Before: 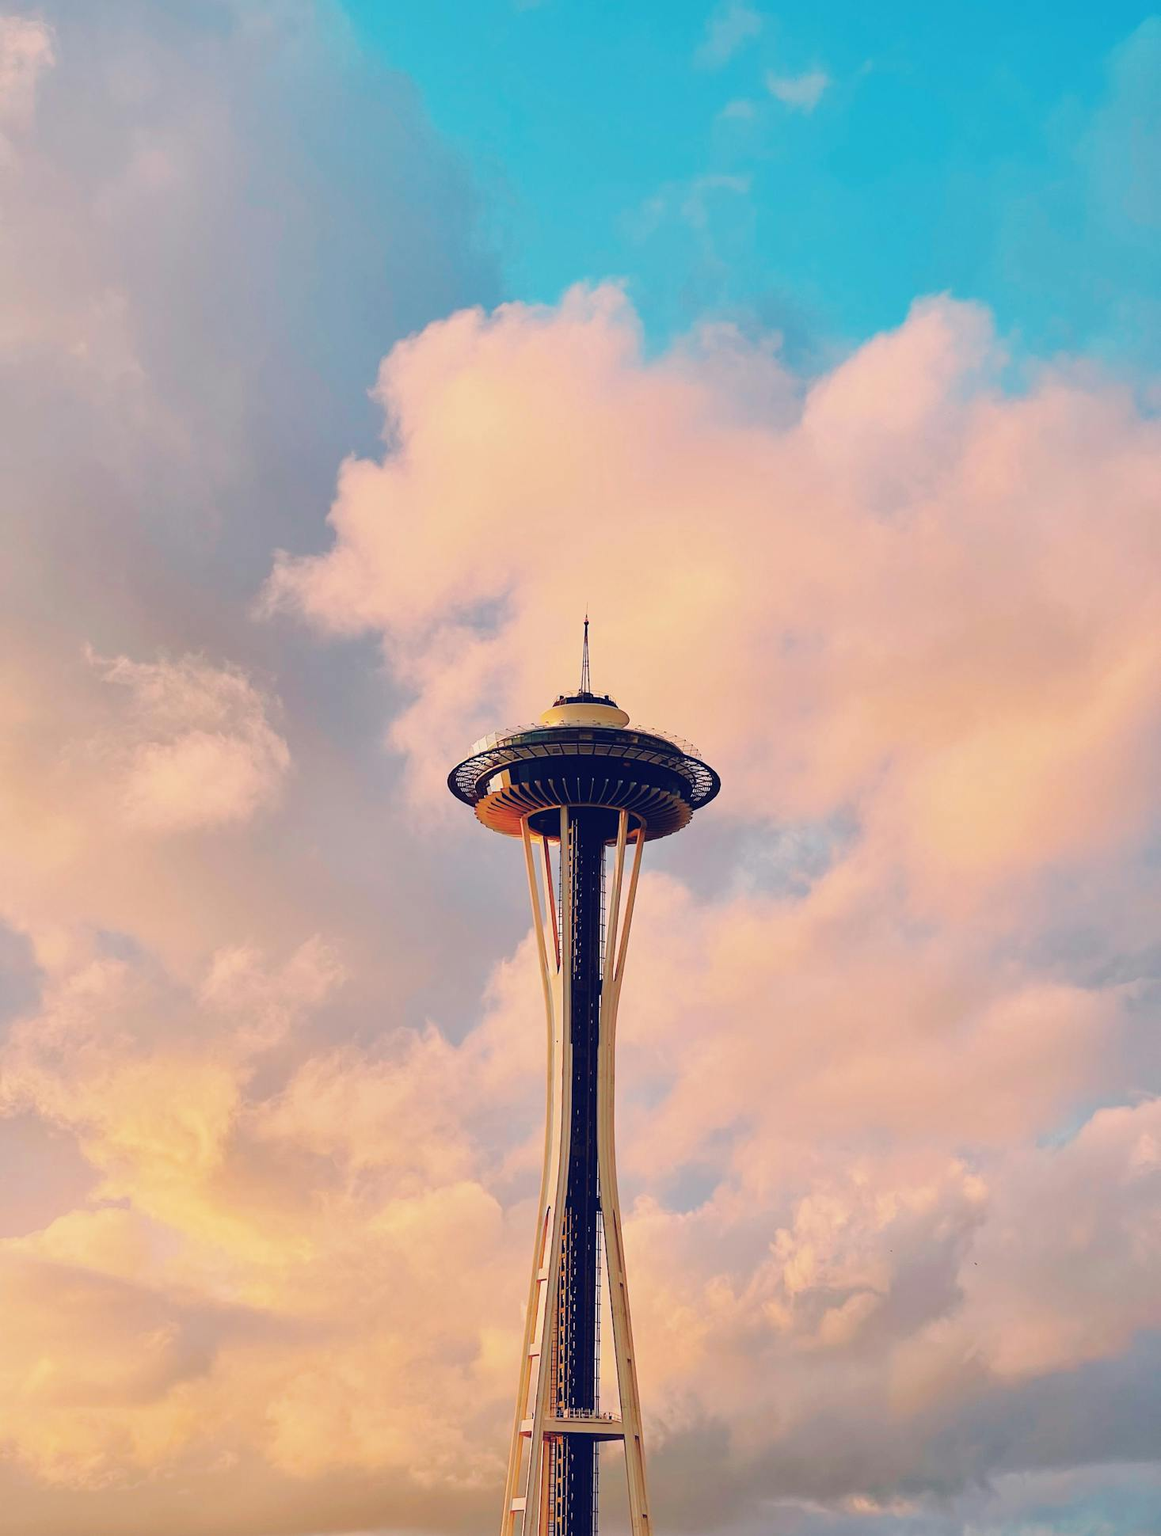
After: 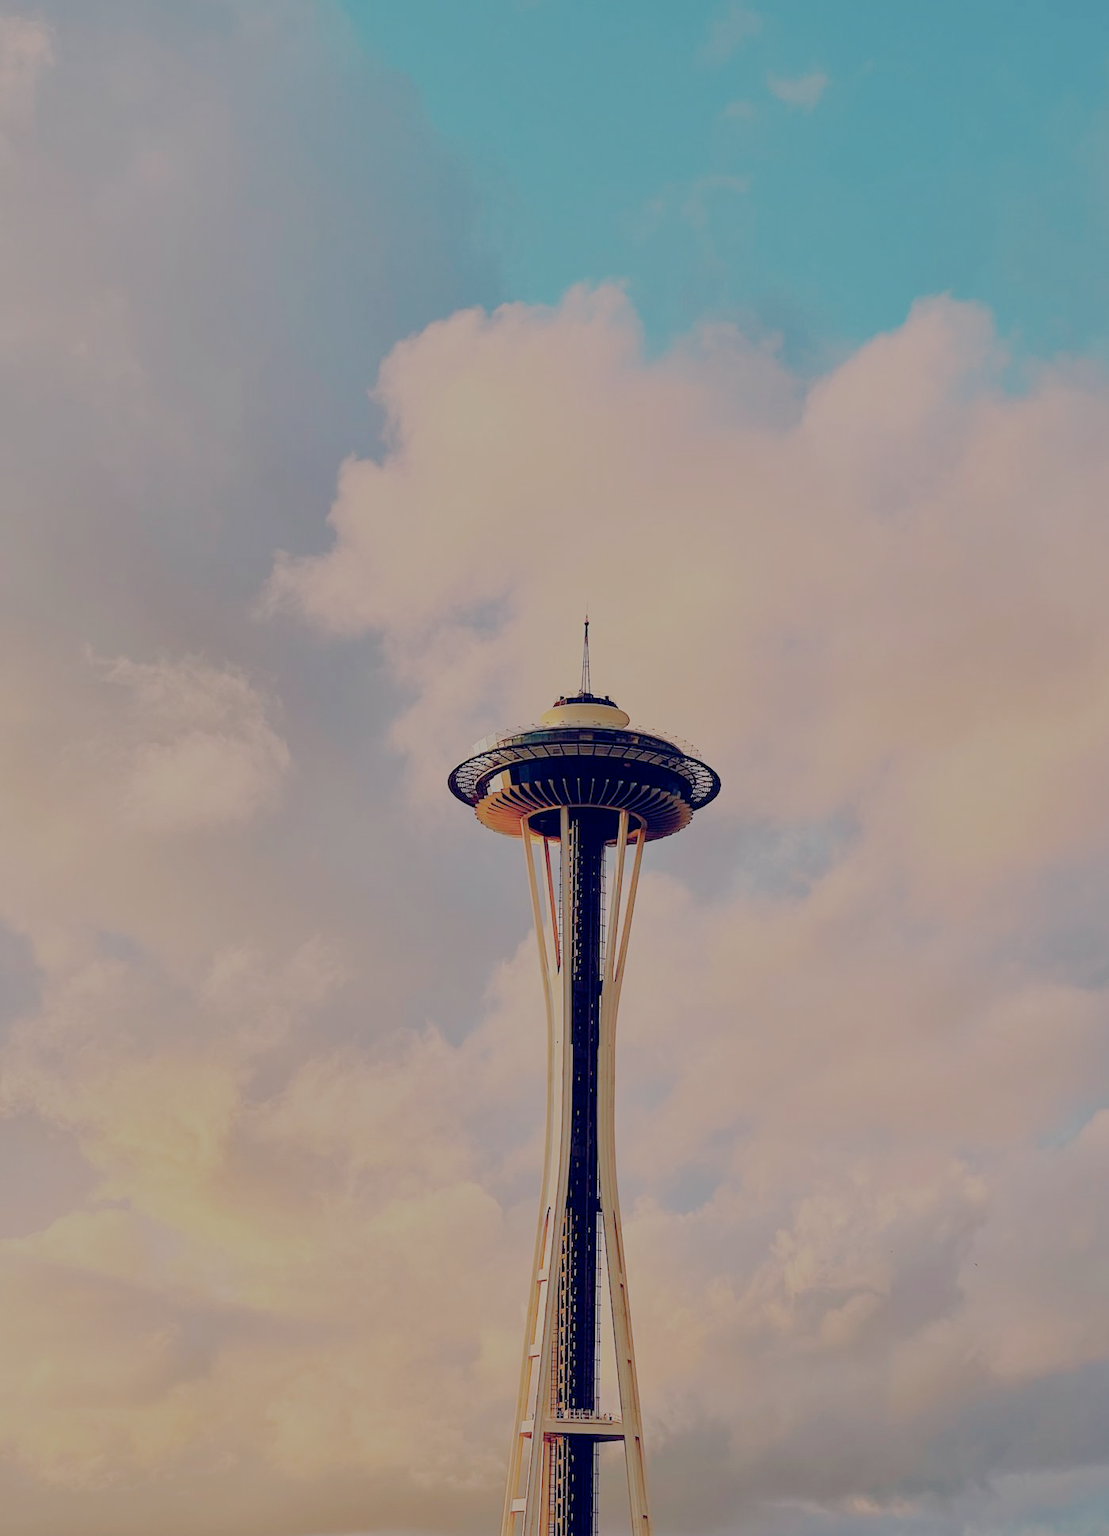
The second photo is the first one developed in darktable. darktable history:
crop: right 4.492%, bottom 0.045%
filmic rgb: black relative exposure -7.05 EV, white relative exposure 6.04 EV, target black luminance 0%, hardness 2.76, latitude 62.18%, contrast 0.693, highlights saturation mix 10.7%, shadows ↔ highlights balance -0.091%, add noise in highlights 0.002, preserve chrominance no, color science v3 (2019), use custom middle-gray values true, iterations of high-quality reconstruction 0, contrast in highlights soft
